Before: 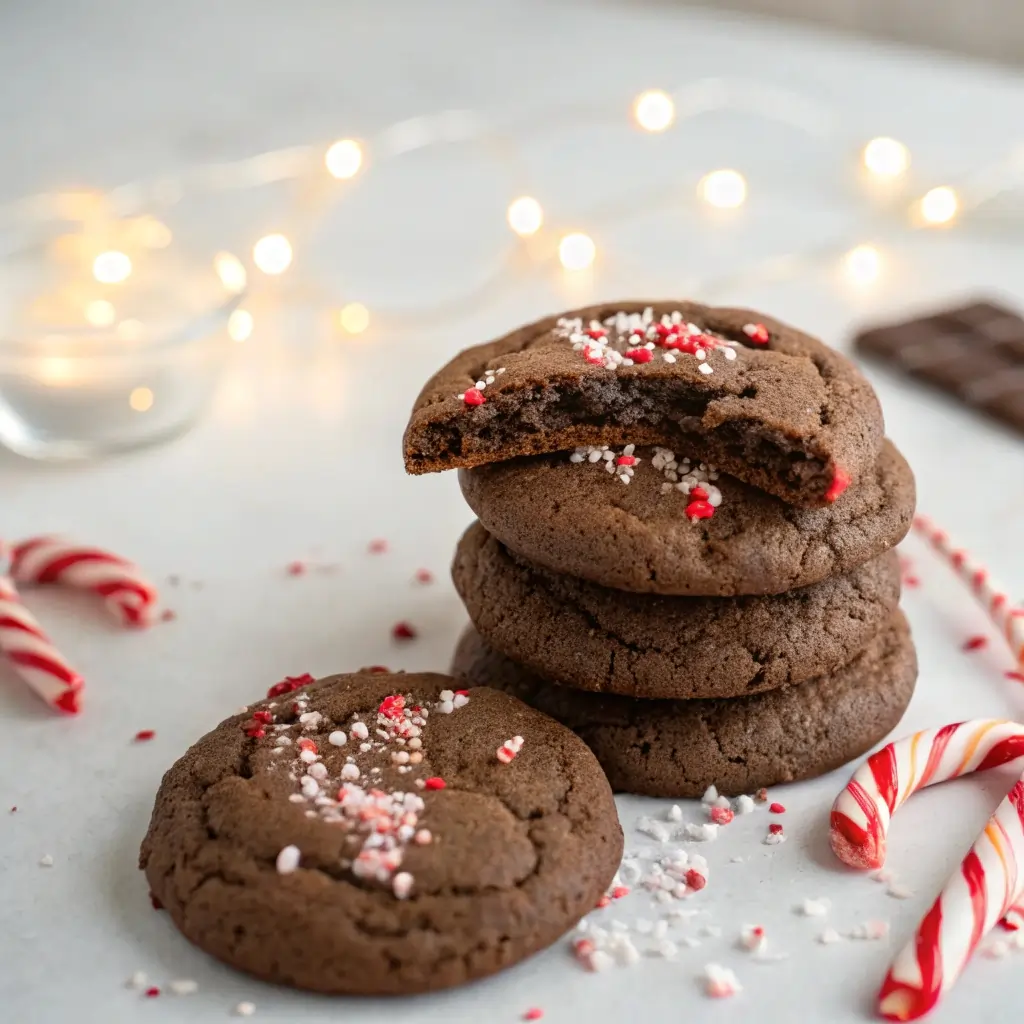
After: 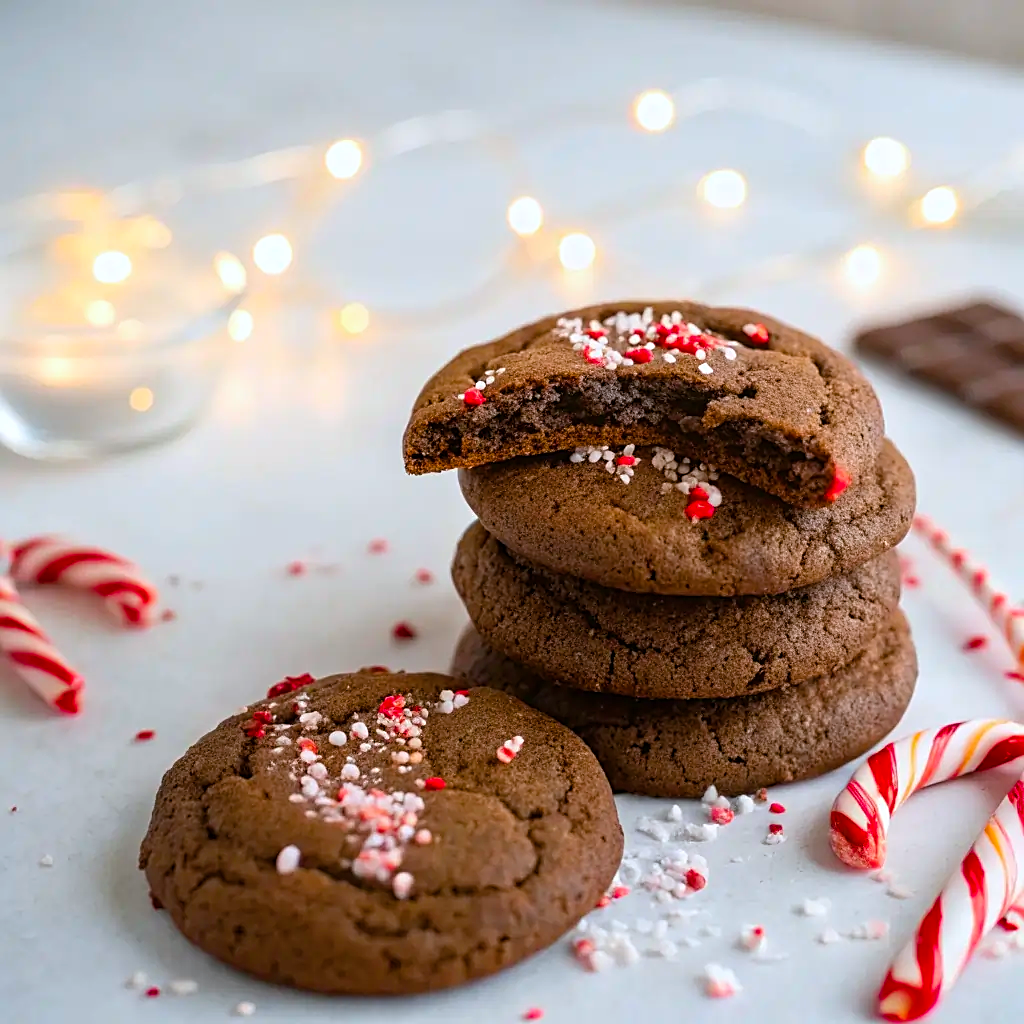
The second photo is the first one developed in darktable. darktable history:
sharpen: on, module defaults
color correction: highlights a* -0.772, highlights b* -8.92
color balance rgb: linear chroma grading › global chroma 15%, perceptual saturation grading › global saturation 30%
